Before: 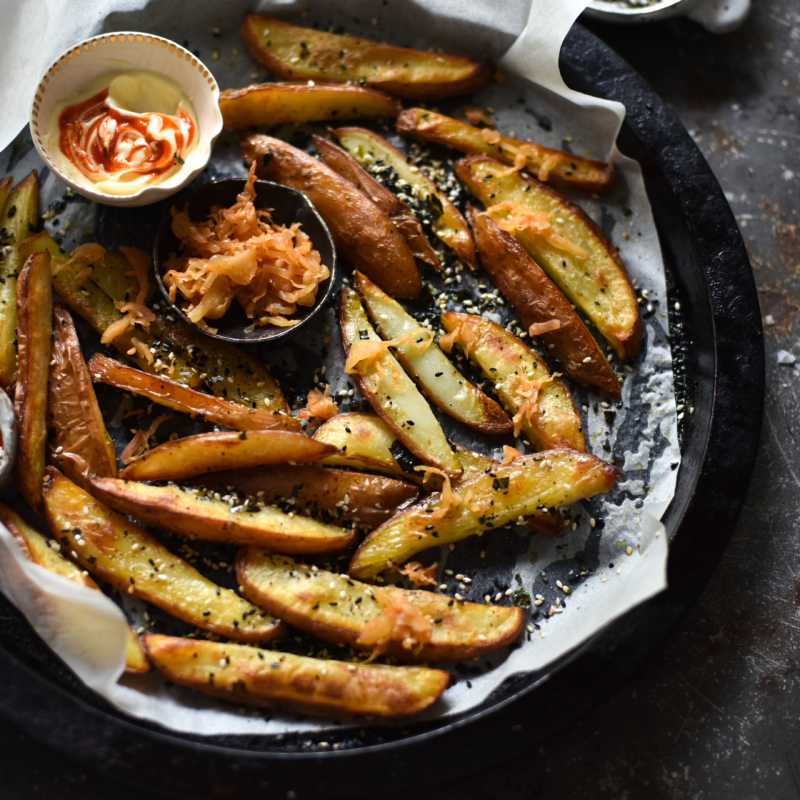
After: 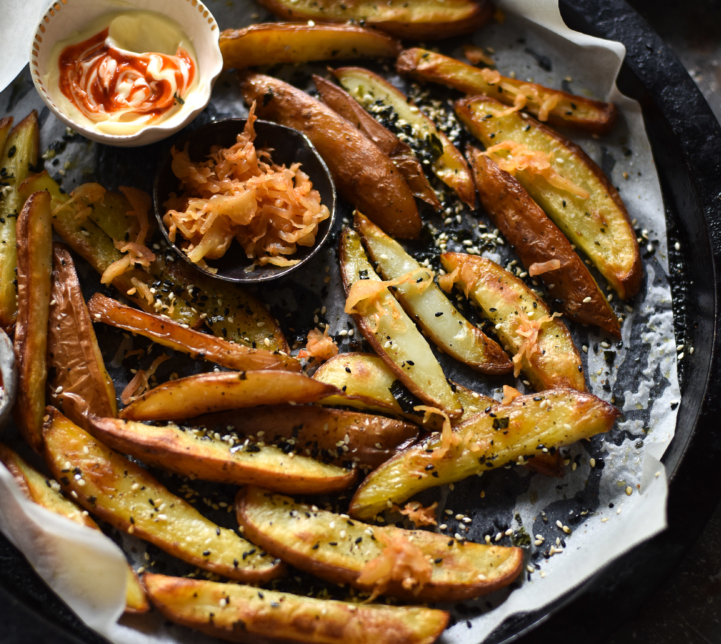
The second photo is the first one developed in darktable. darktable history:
crop: top 7.516%, right 9.834%, bottom 11.918%
